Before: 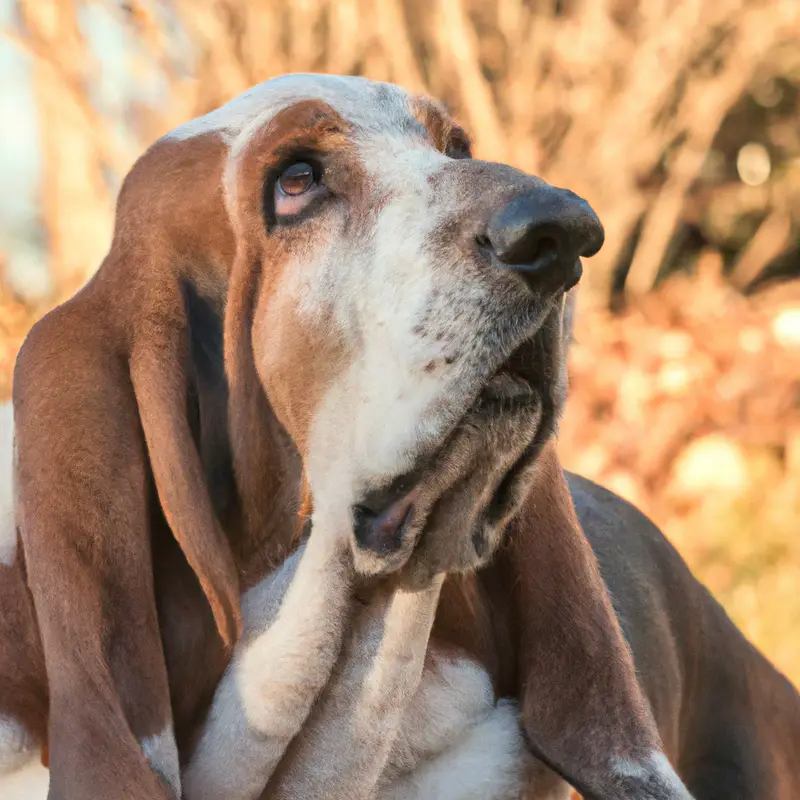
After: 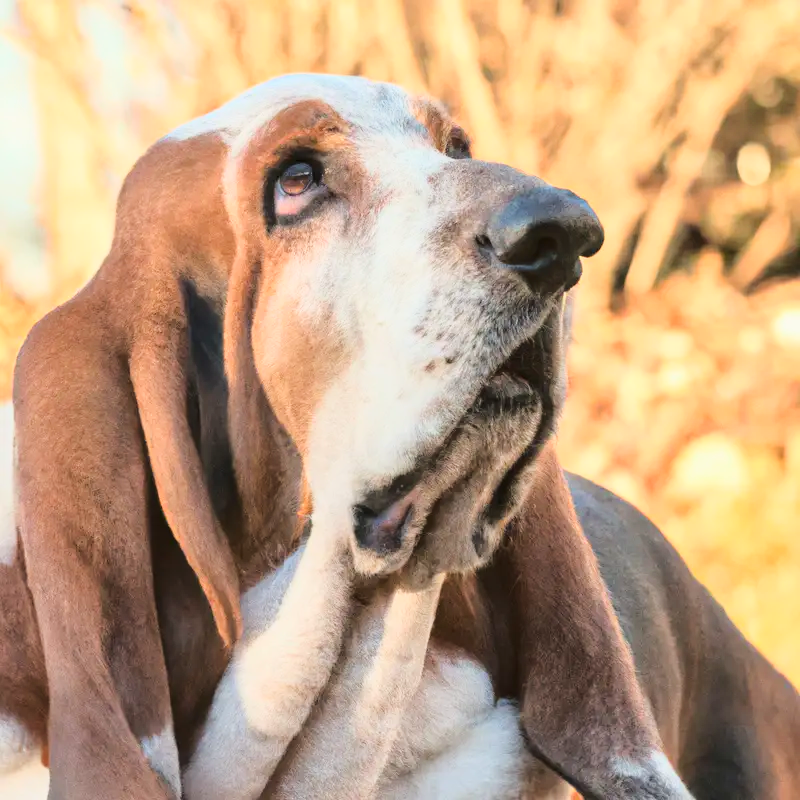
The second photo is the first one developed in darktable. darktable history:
color balance rgb: contrast -10%
base curve: curves: ch0 [(0, 0) (0.028, 0.03) (0.121, 0.232) (0.46, 0.748) (0.859, 0.968) (1, 1)]
